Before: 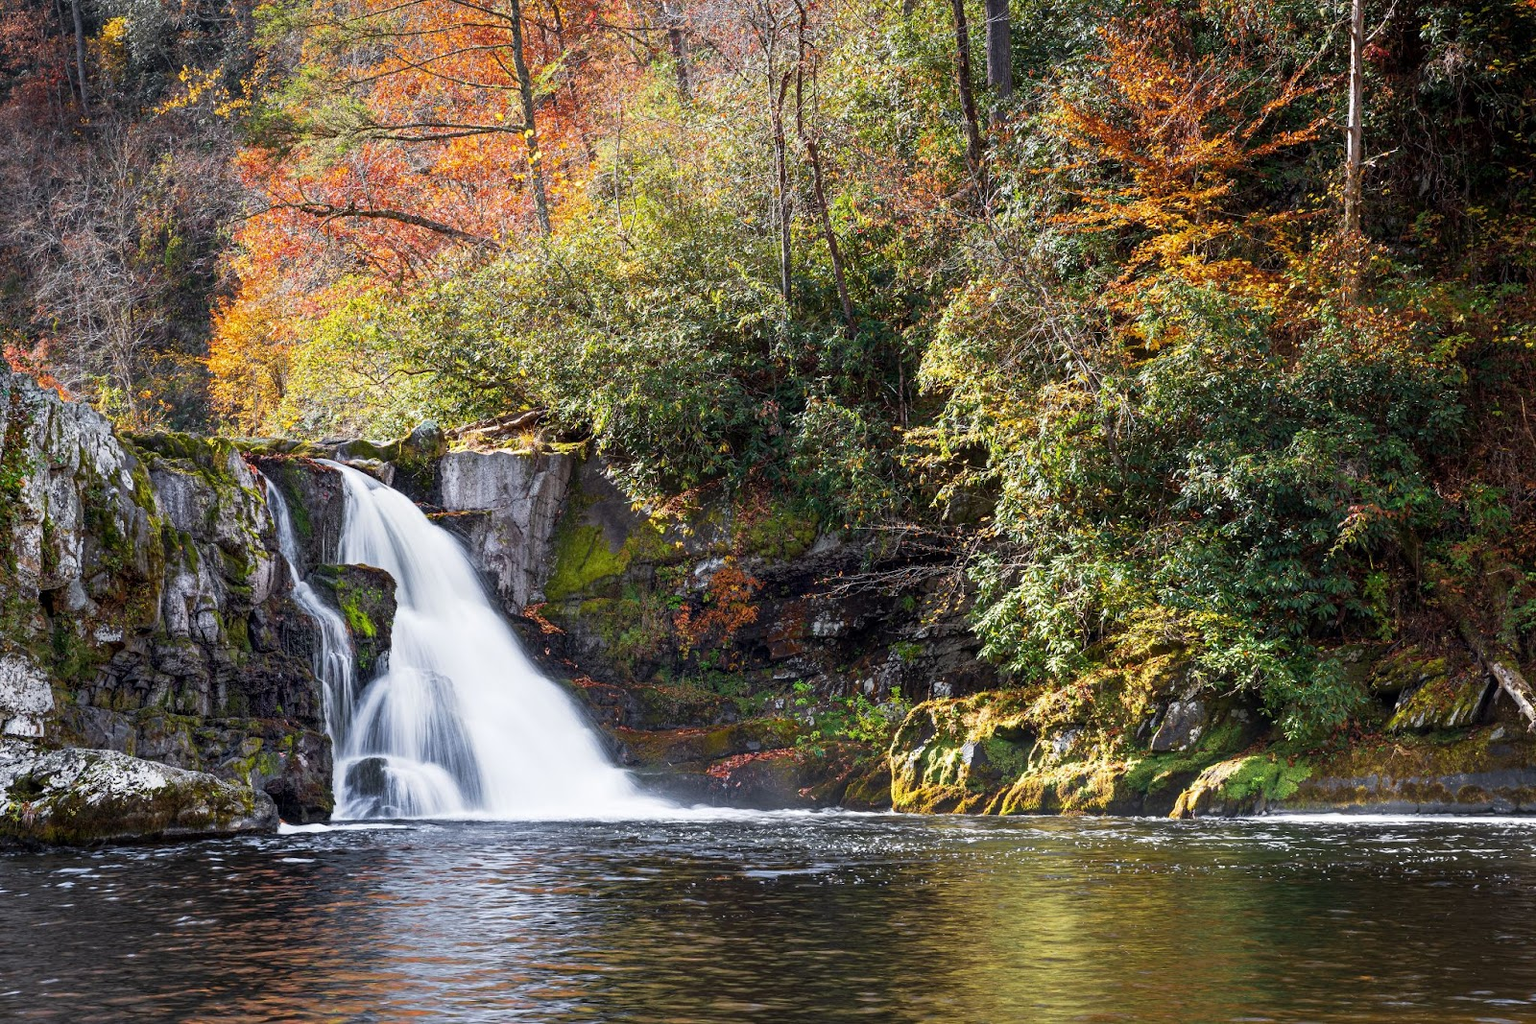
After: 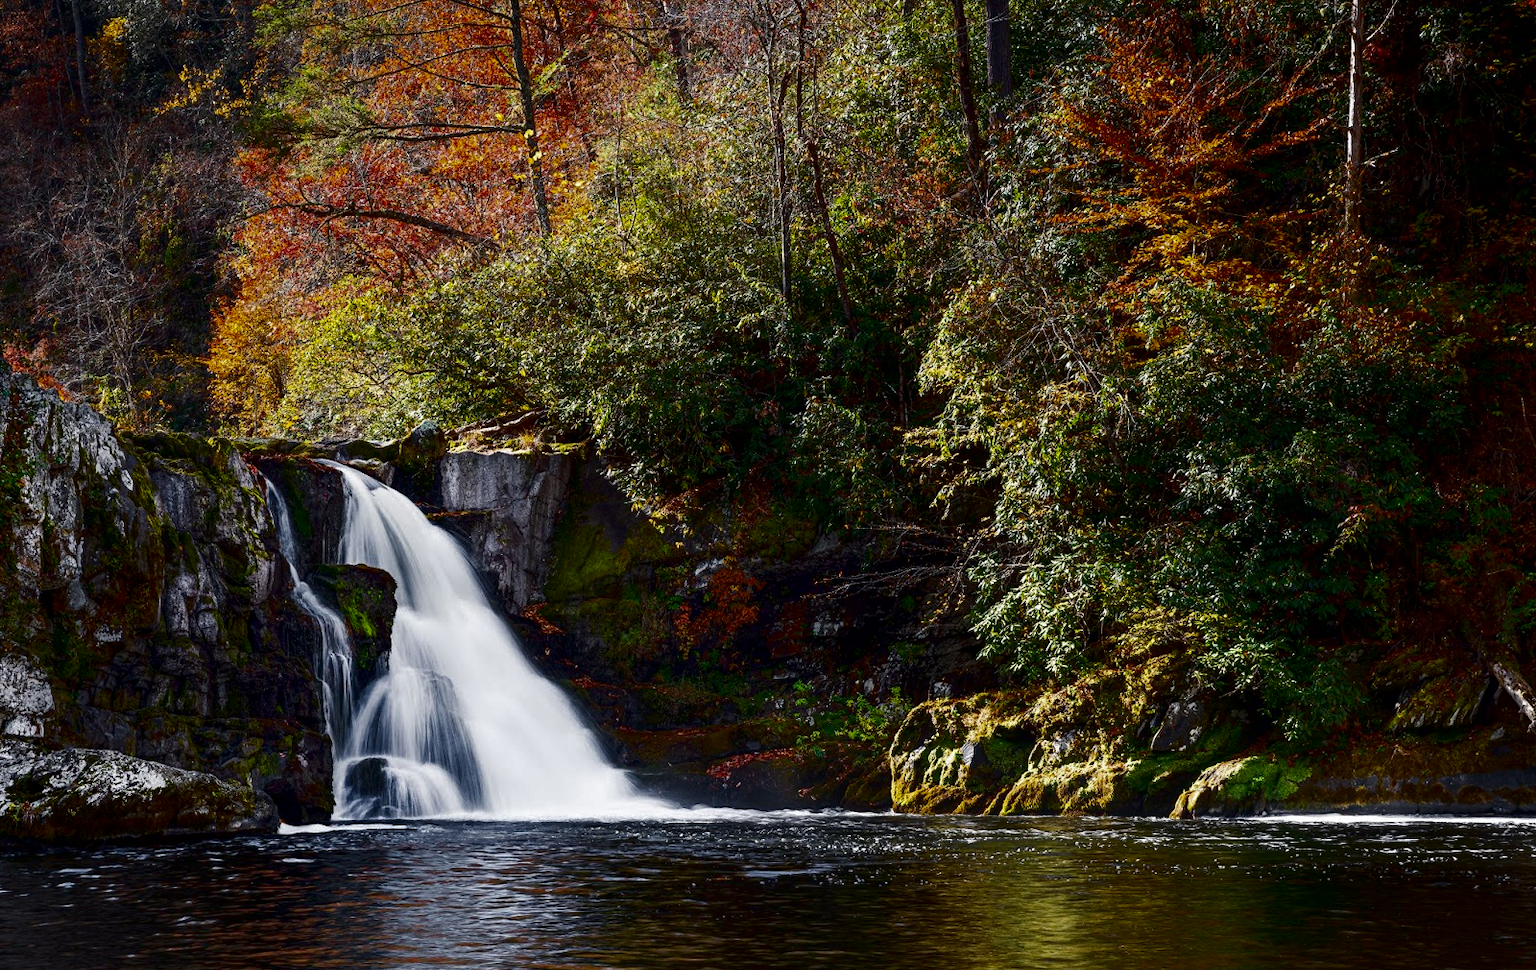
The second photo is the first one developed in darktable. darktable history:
crop and rotate: top 0.006%, bottom 5.181%
contrast brightness saturation: brightness -0.527
